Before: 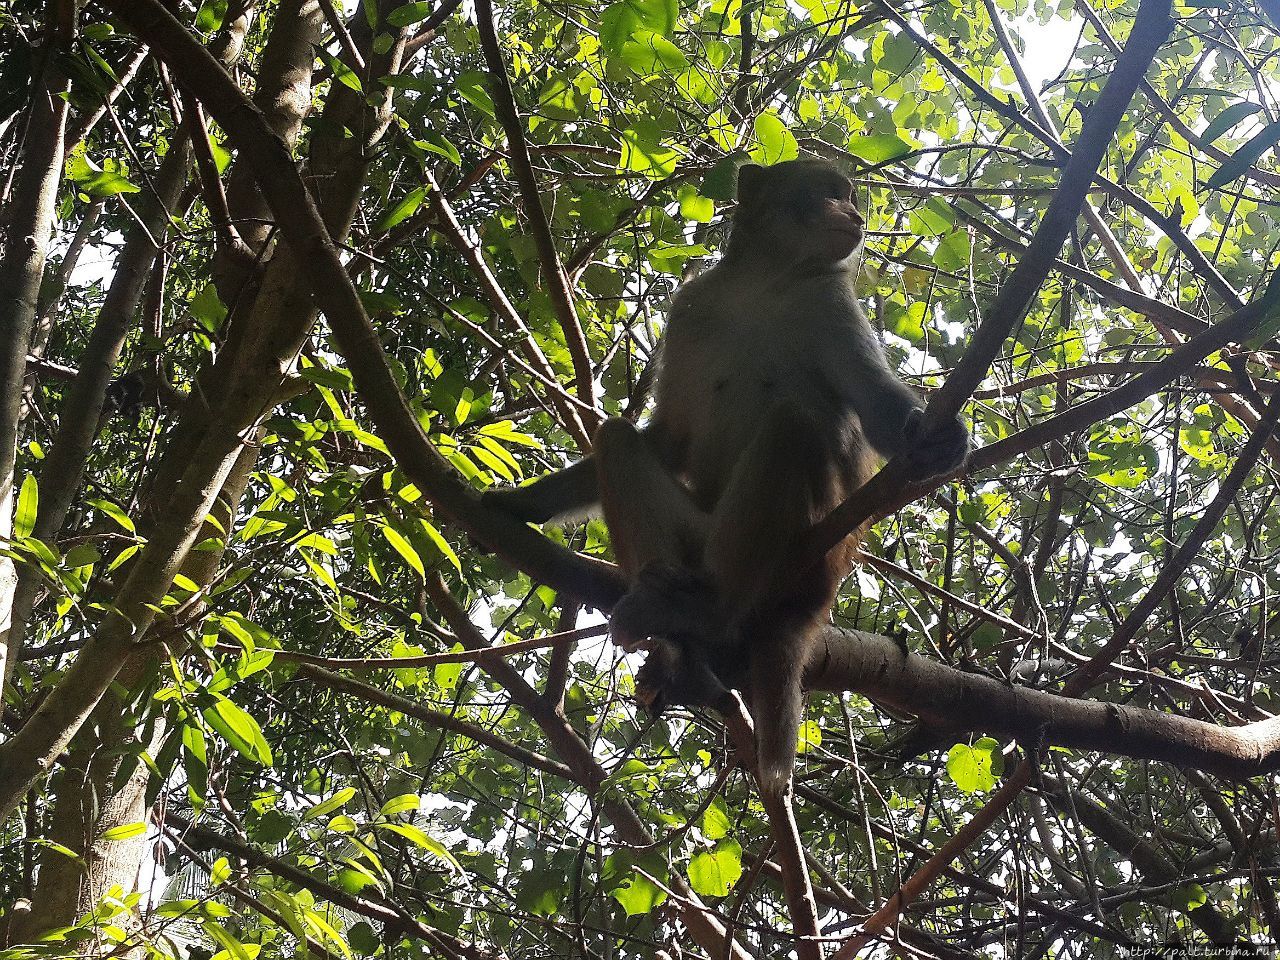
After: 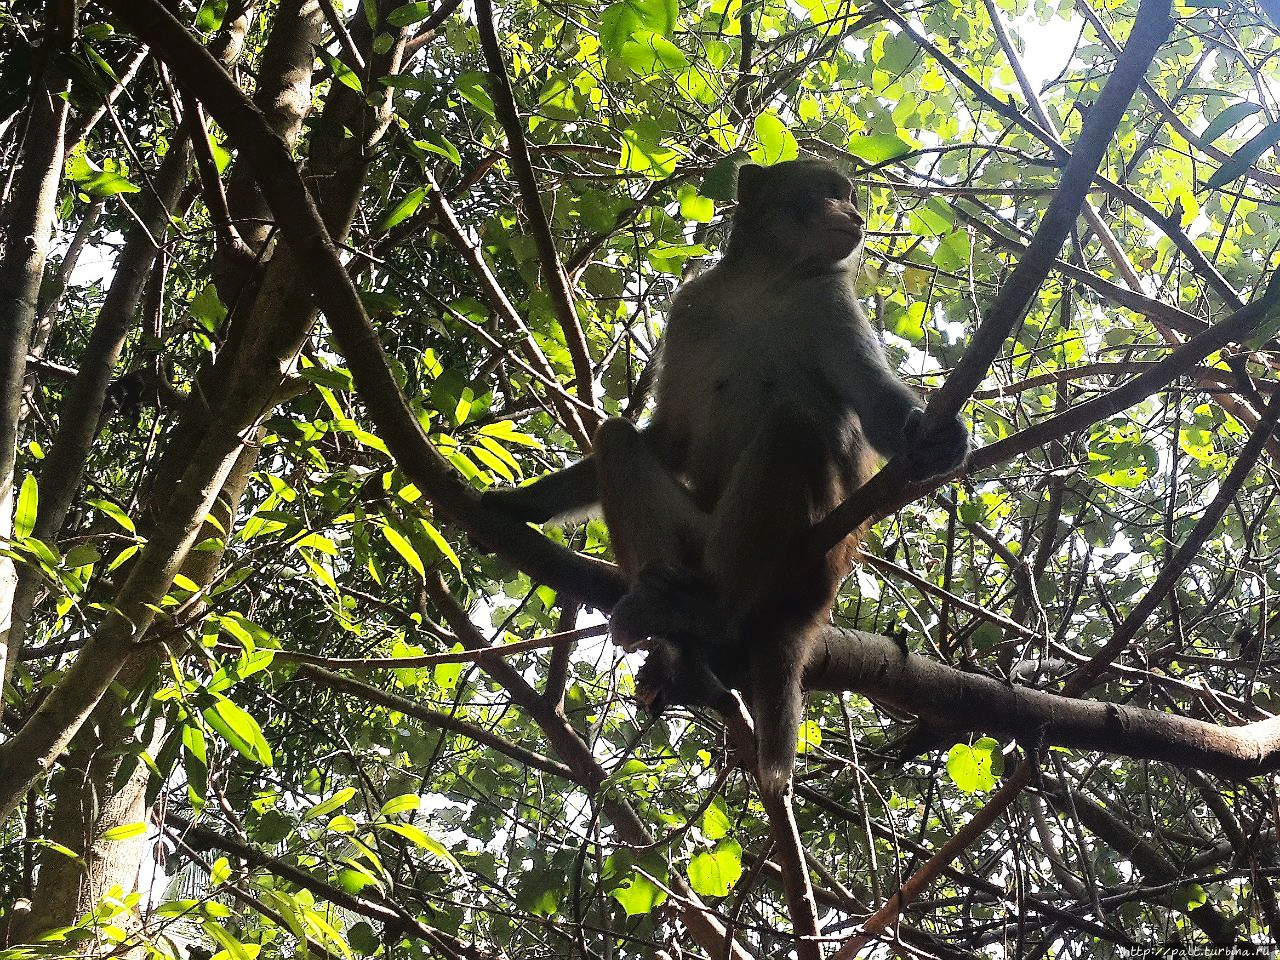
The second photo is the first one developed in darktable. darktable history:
tone curve: curves: ch0 [(0, 0.023) (0.087, 0.065) (0.184, 0.168) (0.45, 0.54) (0.57, 0.683) (0.722, 0.825) (0.877, 0.948) (1, 1)]; ch1 [(0, 0) (0.388, 0.369) (0.44, 0.45) (0.495, 0.491) (0.534, 0.528) (0.657, 0.655) (1, 1)]; ch2 [(0, 0) (0.353, 0.317) (0.408, 0.427) (0.5, 0.497) (0.534, 0.544) (0.576, 0.605) (0.625, 0.631) (1, 1)], color space Lab, linked channels, preserve colors none
exposure: compensate highlight preservation false
